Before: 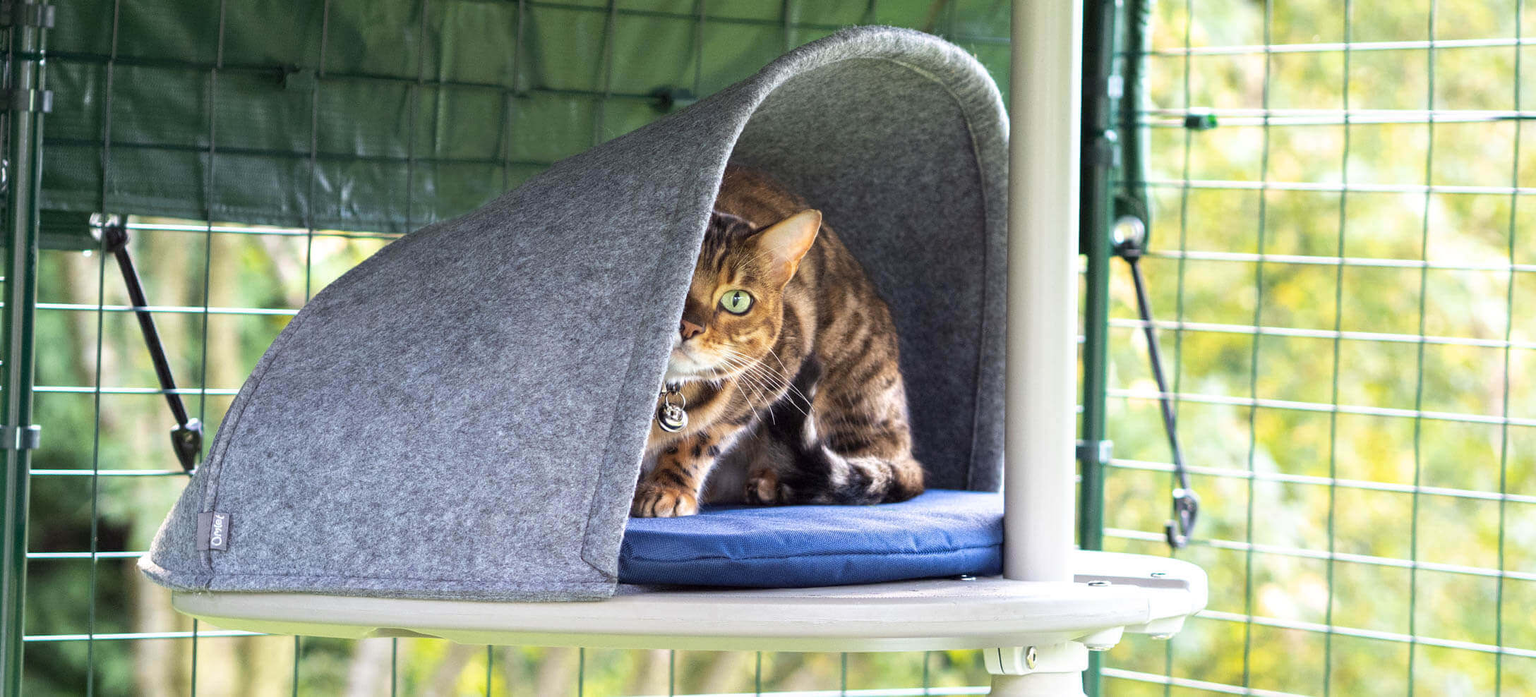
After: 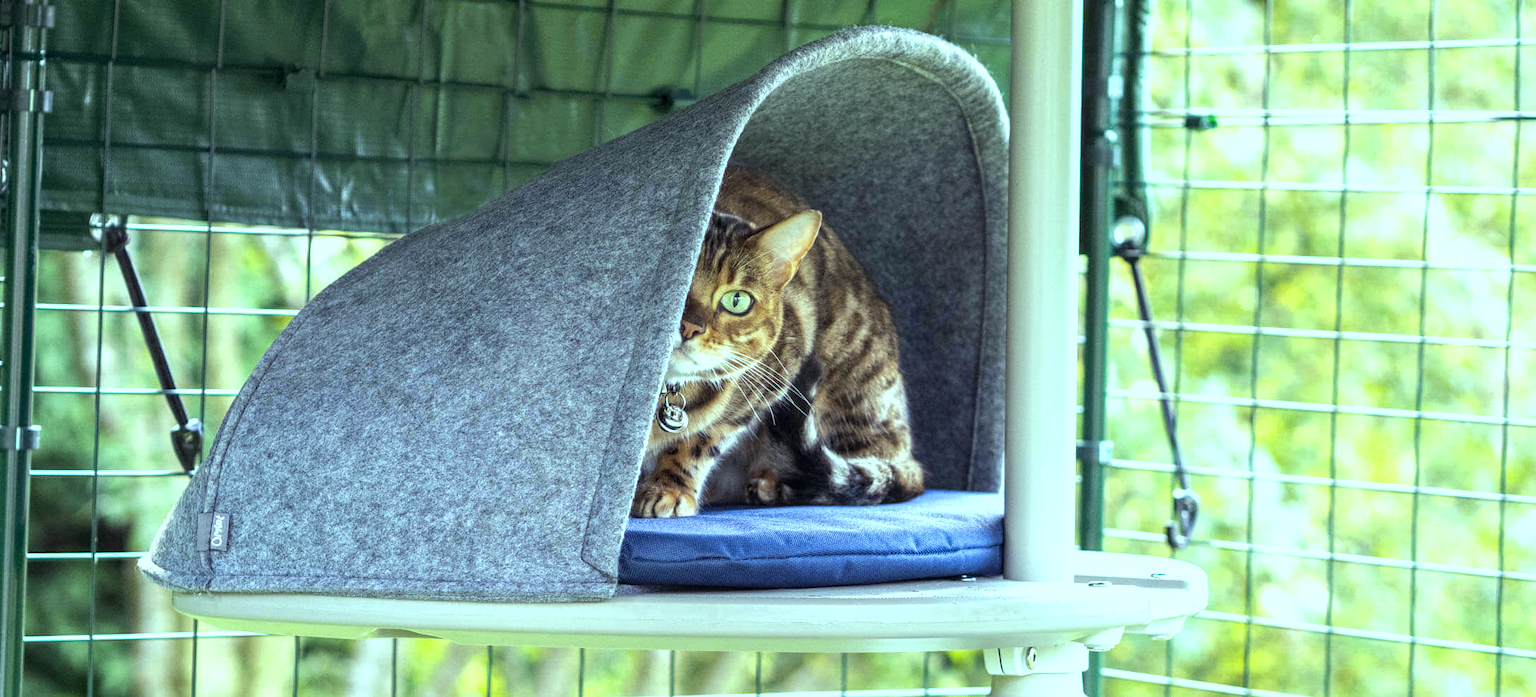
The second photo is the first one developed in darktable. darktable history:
rotate and perspective: automatic cropping off
local contrast: on, module defaults
color balance: mode lift, gamma, gain (sRGB), lift [0.997, 0.979, 1.021, 1.011], gamma [1, 1.084, 0.916, 0.998], gain [1, 0.87, 1.13, 1.101], contrast 4.55%, contrast fulcrum 38.24%, output saturation 104.09%
